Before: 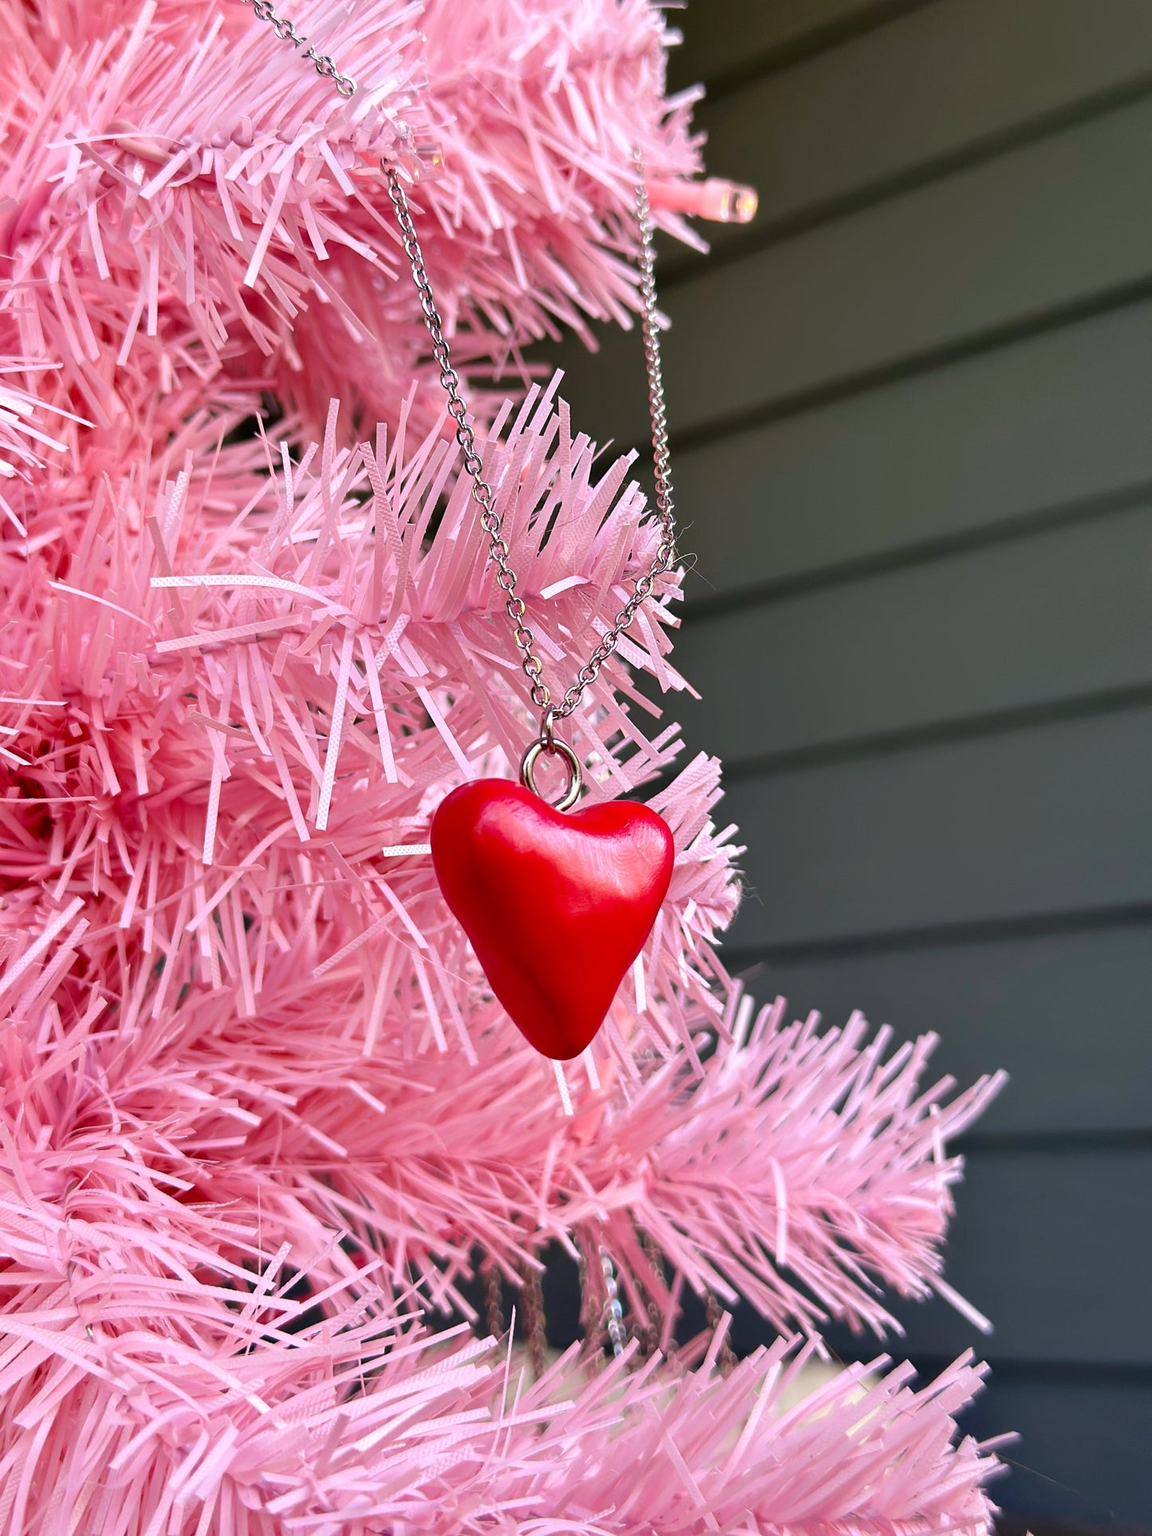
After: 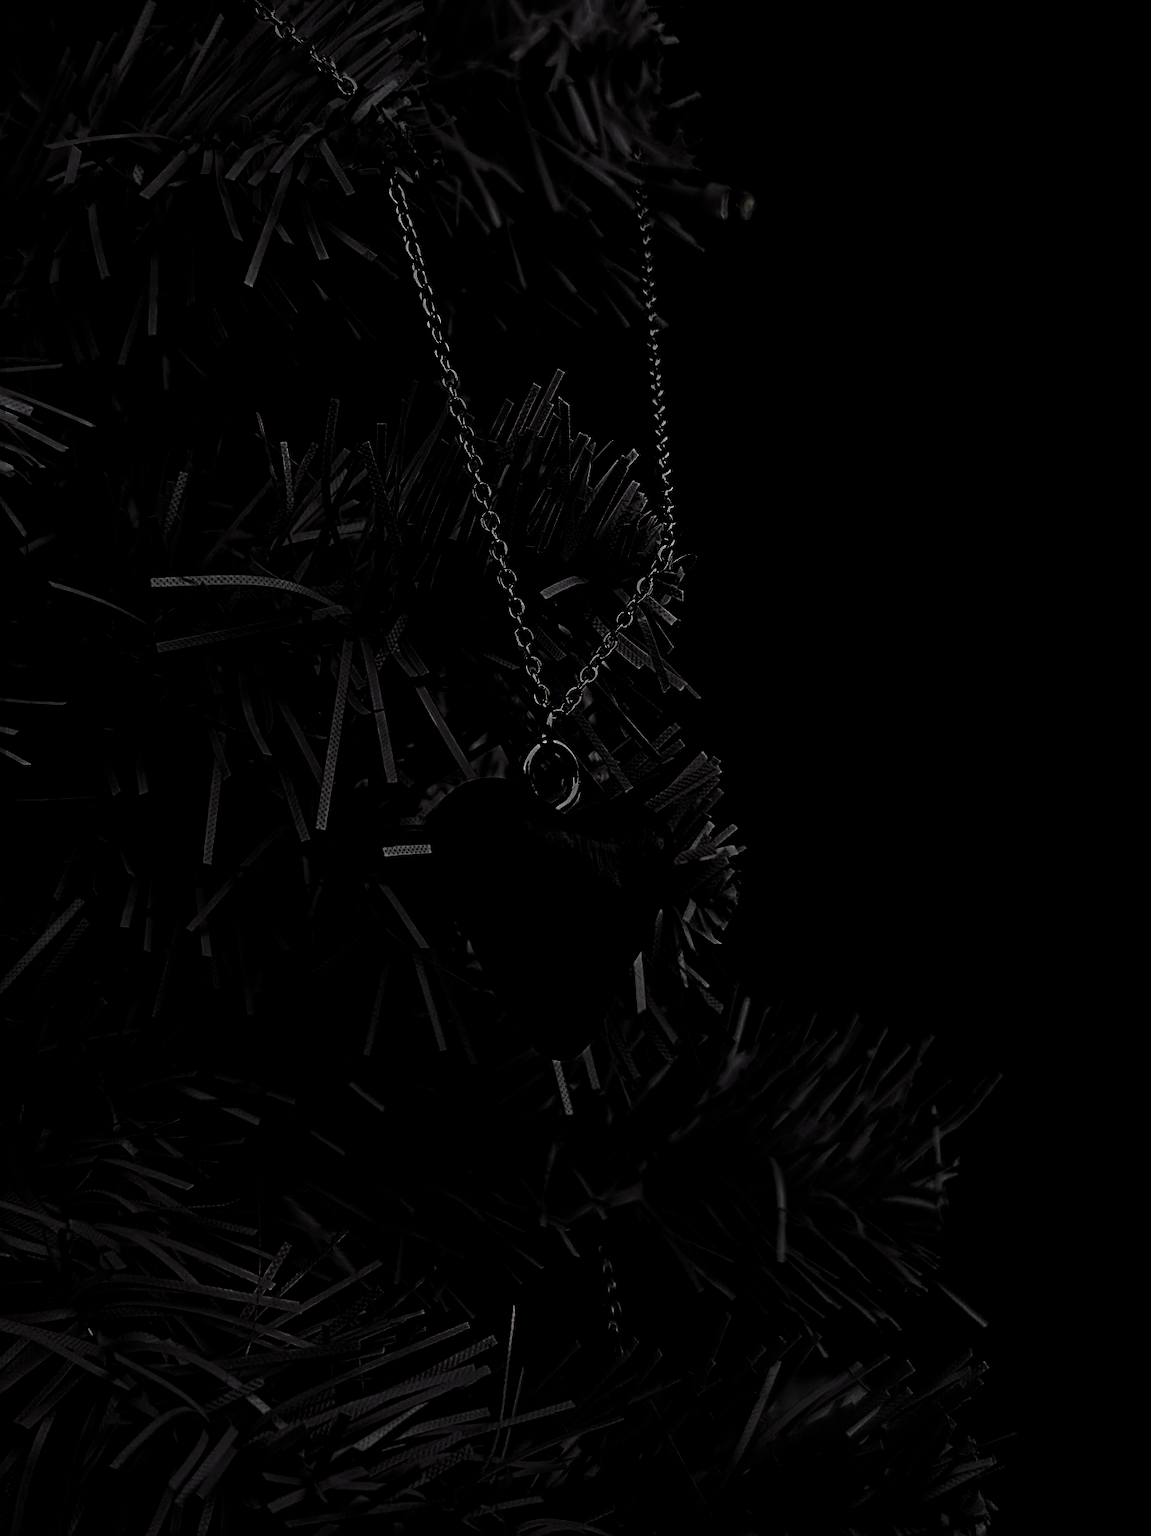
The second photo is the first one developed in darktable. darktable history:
contrast brightness saturation: contrast 0.08, saturation 0.02
white balance: red 1.004, blue 1.024
filmic rgb: black relative exposure -5 EV, hardness 2.88, contrast 1.4
levels: levels [0.721, 0.937, 0.997]
sharpen: radius 2.767
